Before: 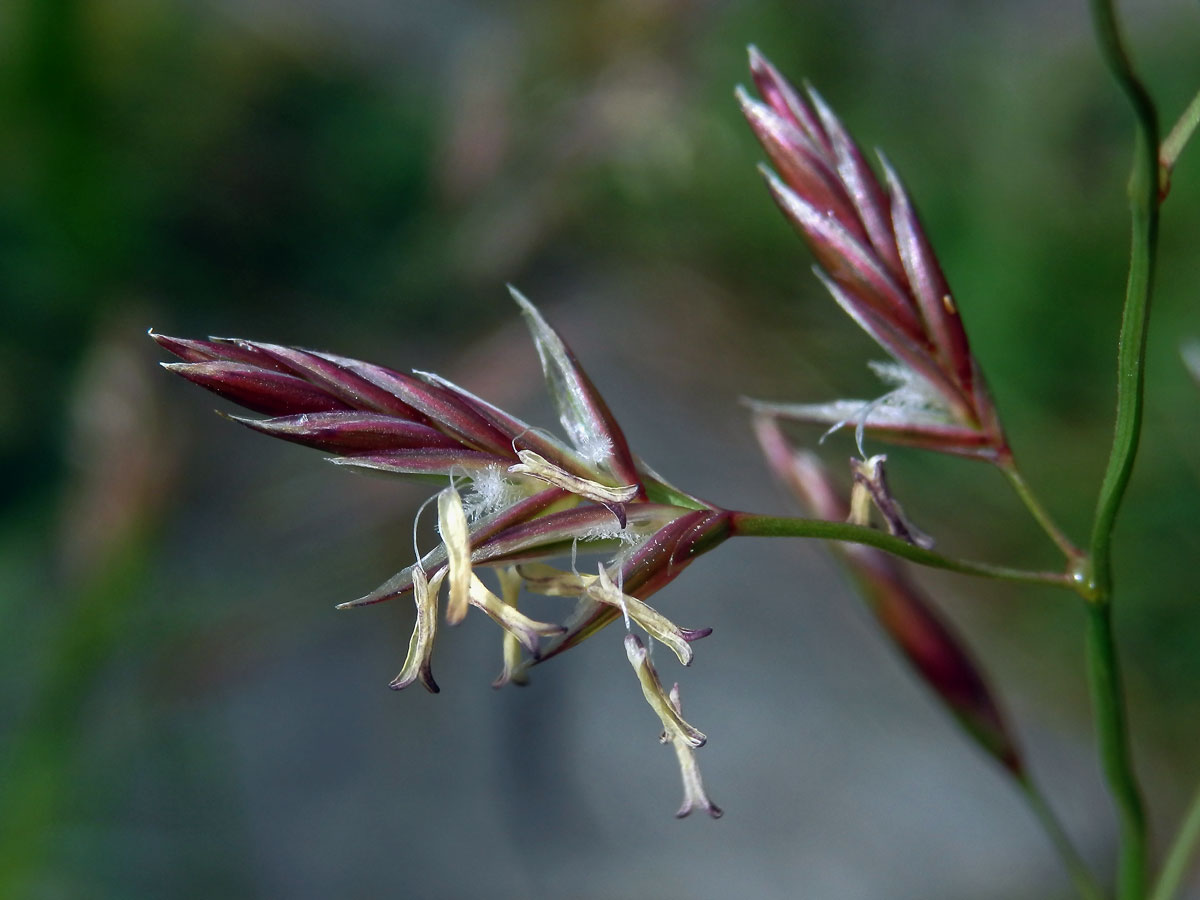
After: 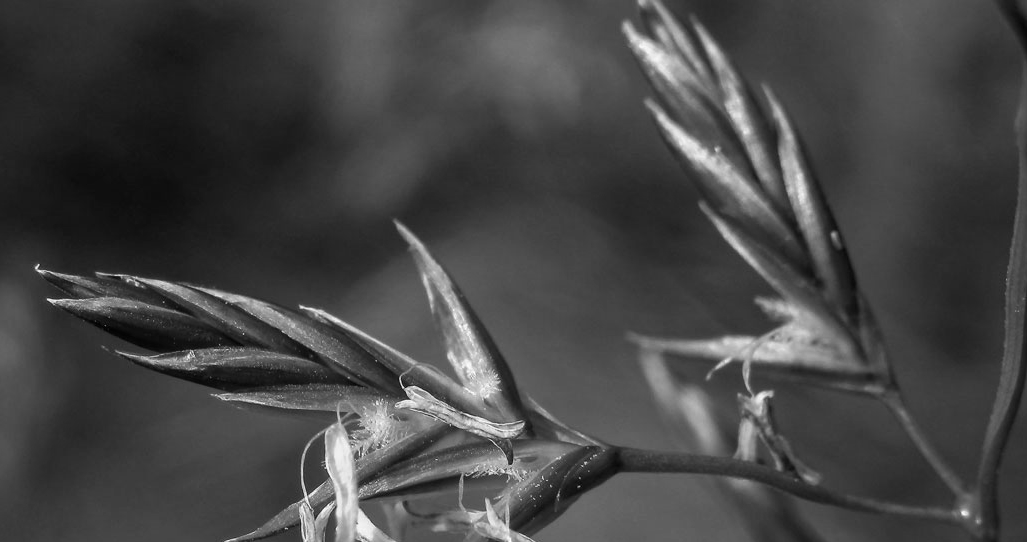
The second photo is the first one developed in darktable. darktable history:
local contrast: detail 109%
crop and rotate: left 9.428%, top 7.212%, right 4.931%, bottom 32.514%
contrast brightness saturation: saturation 0.099
color calibration: output gray [0.25, 0.35, 0.4, 0], illuminant as shot in camera, x 0.369, y 0.376, temperature 4329.37 K
